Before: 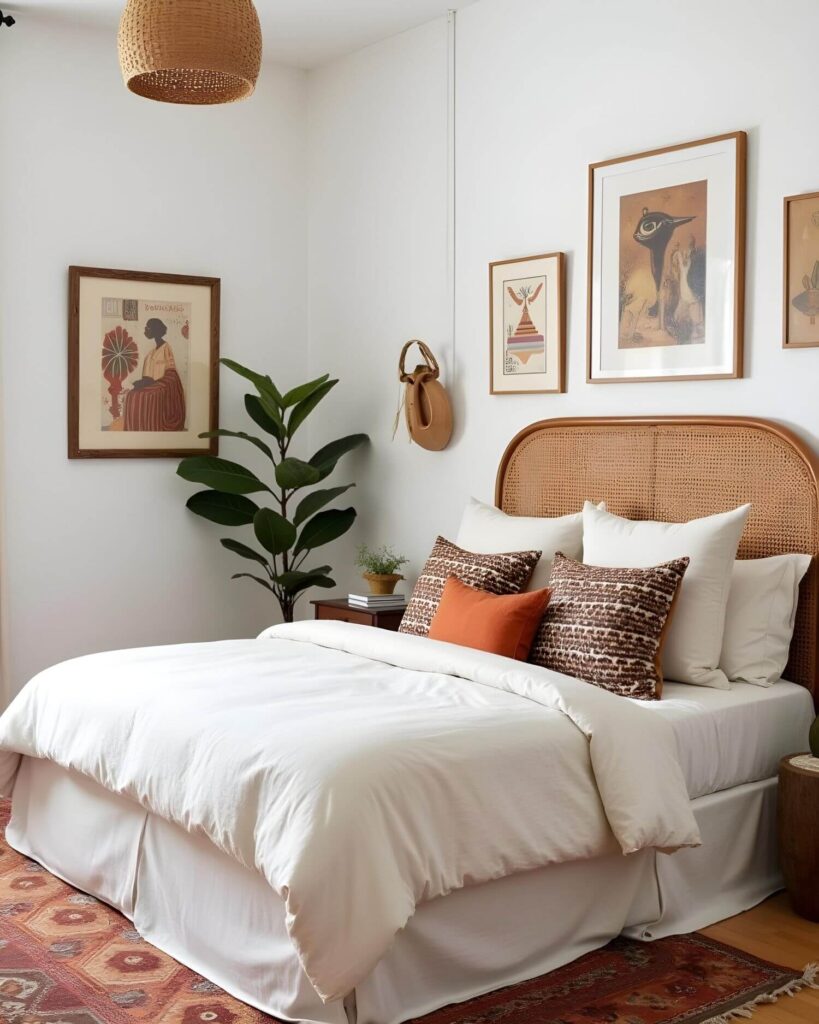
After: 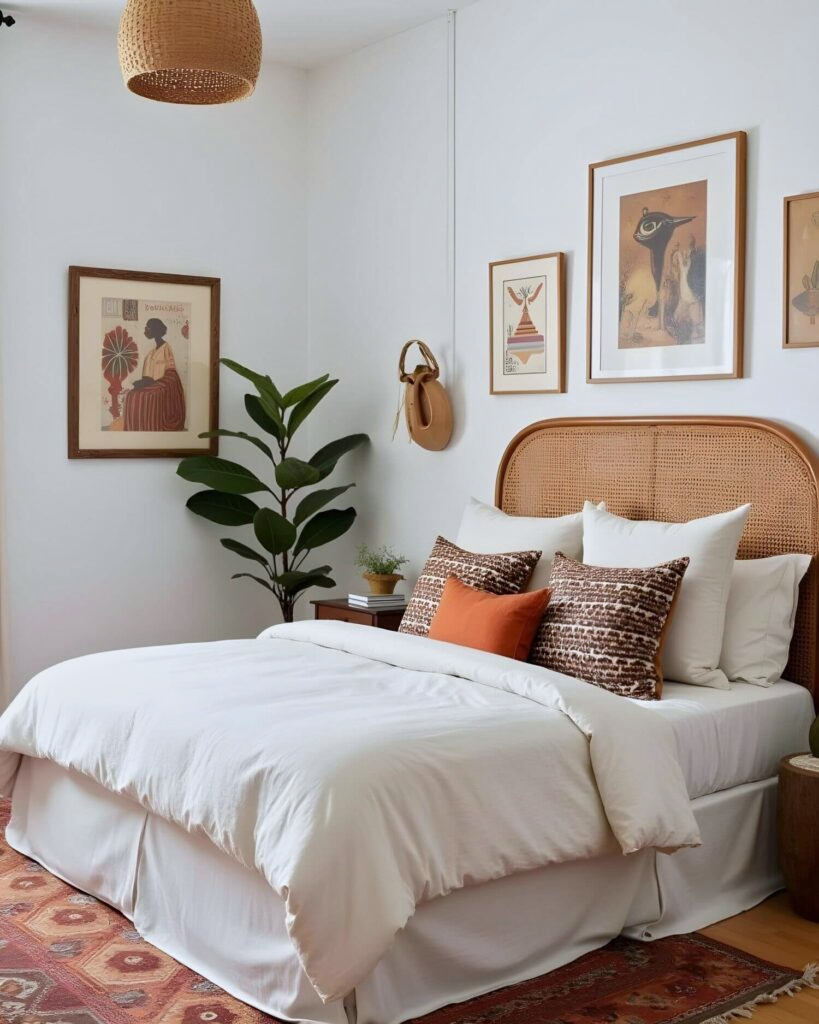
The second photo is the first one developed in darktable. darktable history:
white balance: red 0.98, blue 1.034
tone equalizer: -8 EV -0.002 EV, -7 EV 0.005 EV, -6 EV -0.009 EV, -5 EV 0.011 EV, -4 EV -0.012 EV, -3 EV 0.007 EV, -2 EV -0.062 EV, -1 EV -0.293 EV, +0 EV -0.582 EV, smoothing diameter 2%, edges refinement/feathering 20, mask exposure compensation -1.57 EV, filter diffusion 5
